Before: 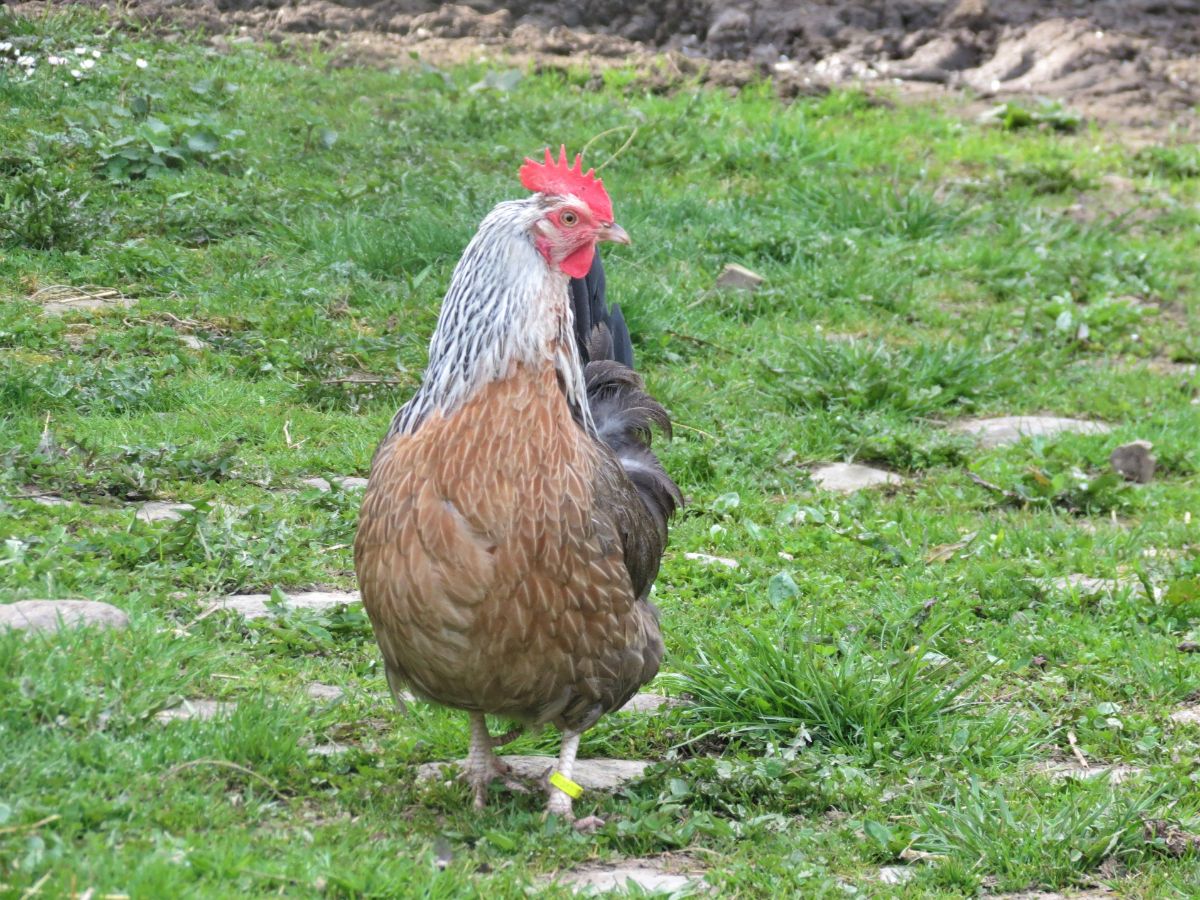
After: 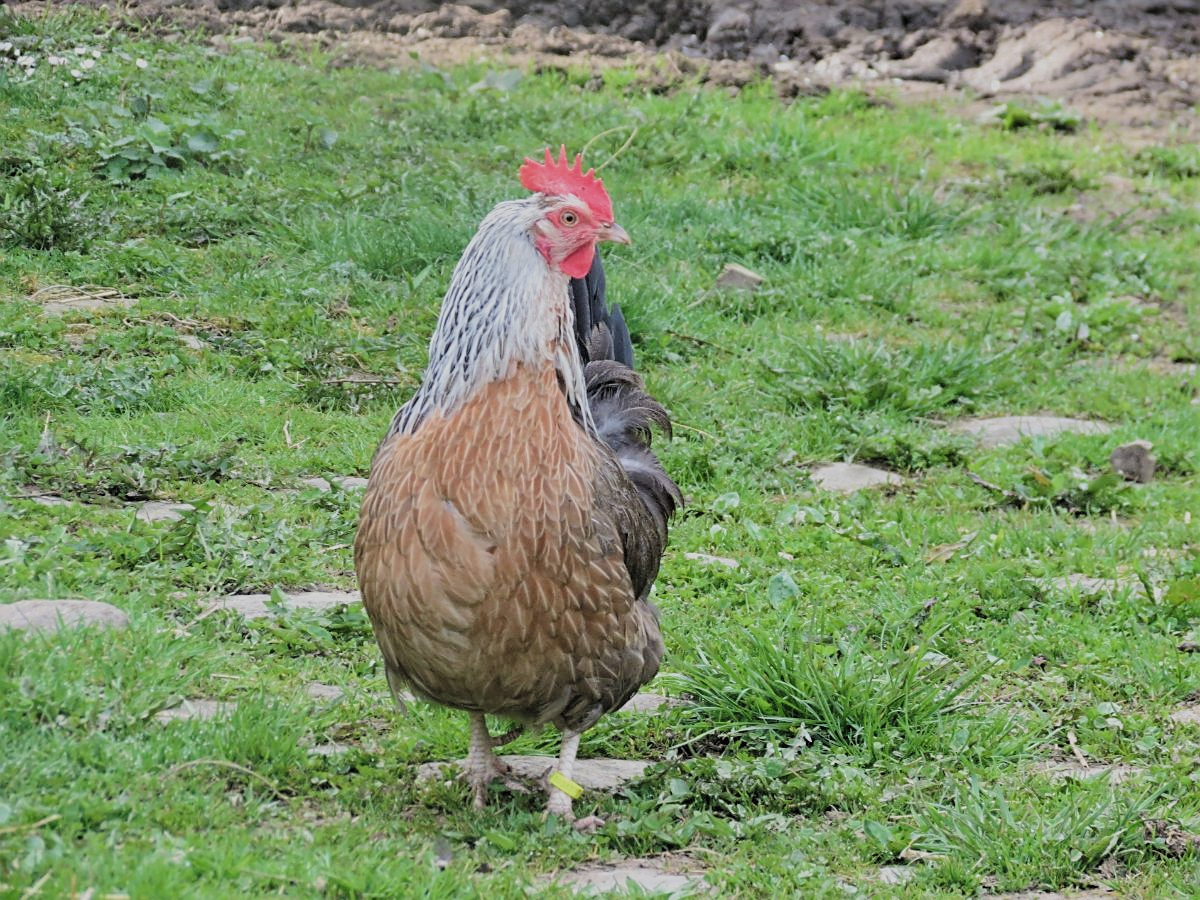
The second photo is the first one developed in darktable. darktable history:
sharpen: on, module defaults
filmic rgb: black relative exposure -6.93 EV, white relative exposure 5.62 EV, hardness 2.86, add noise in highlights 0.002, color science v3 (2019), use custom middle-gray values true, contrast in highlights soft
